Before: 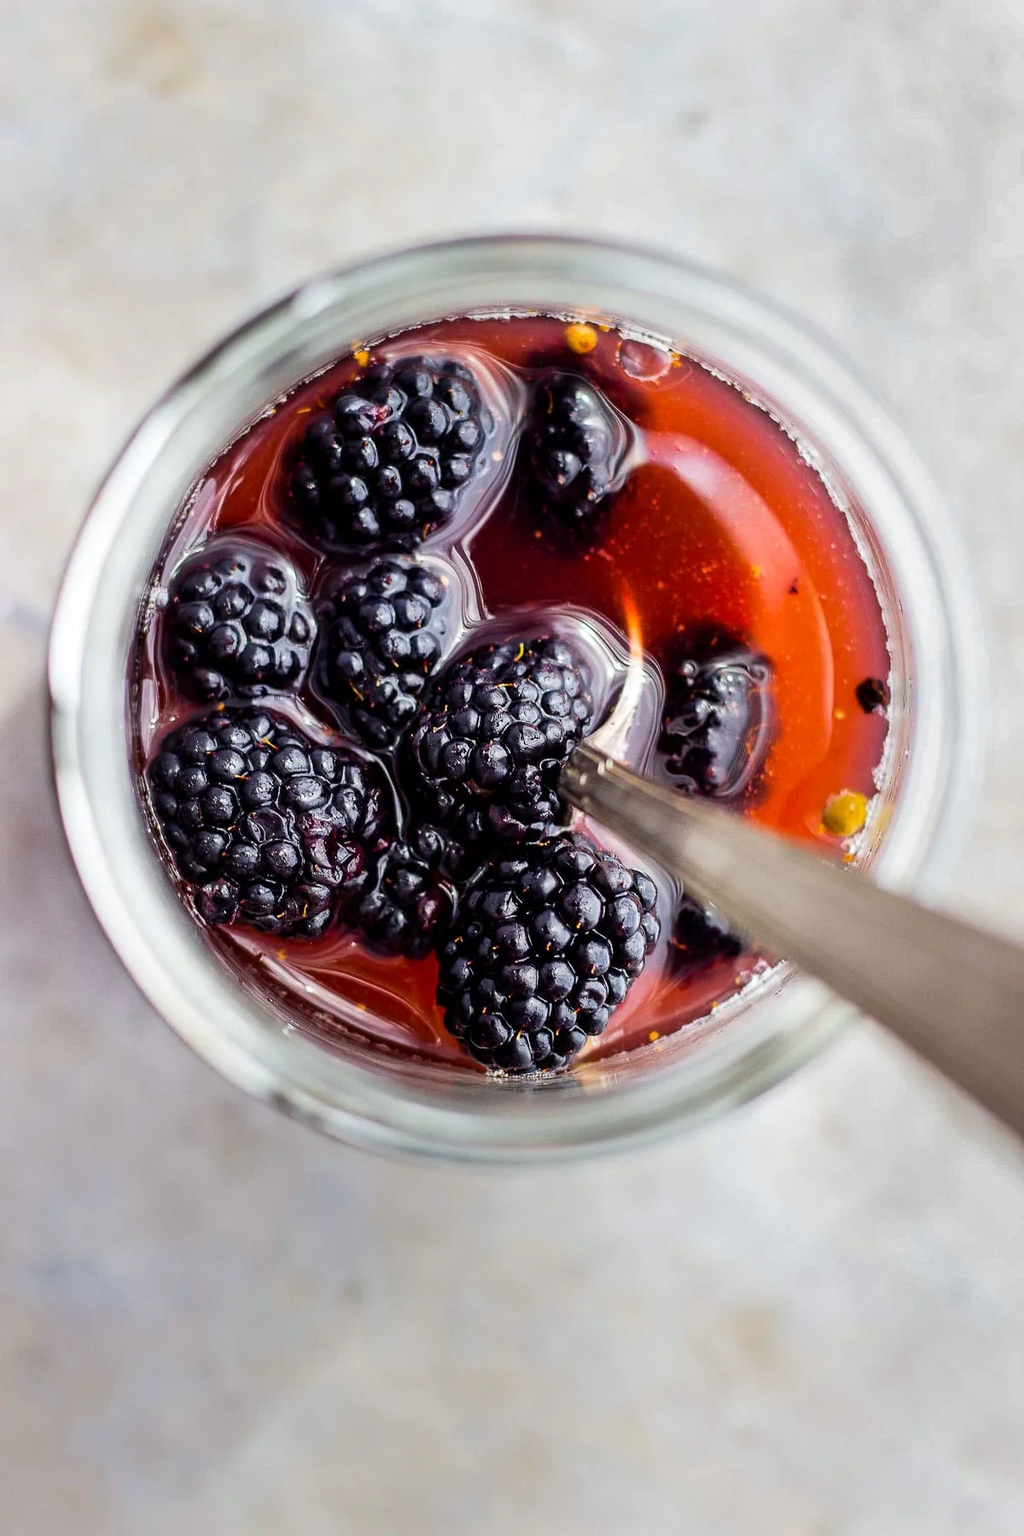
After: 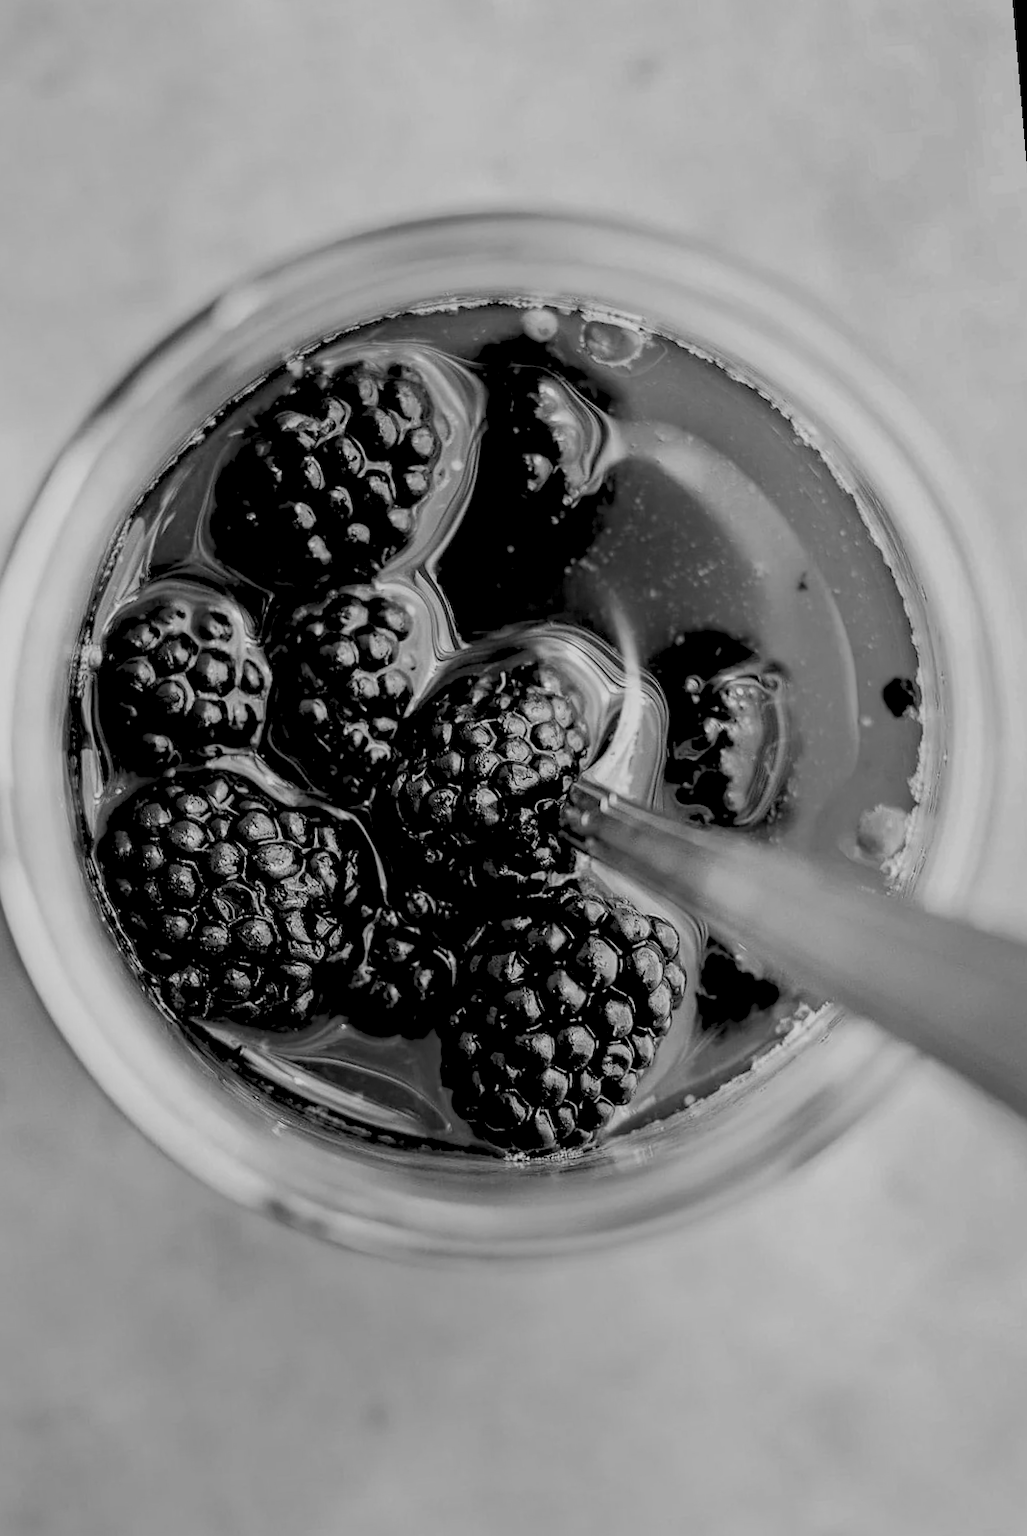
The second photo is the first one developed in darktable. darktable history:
crop: left 11.225%, top 5.381%, right 9.565%, bottom 10.314%
white balance: red 0.978, blue 0.999
exposure: exposure -0.582 EV, compensate highlight preservation false
rgb levels: preserve colors sum RGB, levels [[0.038, 0.433, 0.934], [0, 0.5, 1], [0, 0.5, 1]]
color correction: highlights a* 14.52, highlights b* 4.84
rotate and perspective: rotation -4.98°, automatic cropping off
local contrast: highlights 100%, shadows 100%, detail 120%, midtone range 0.2
monochrome: on, module defaults
